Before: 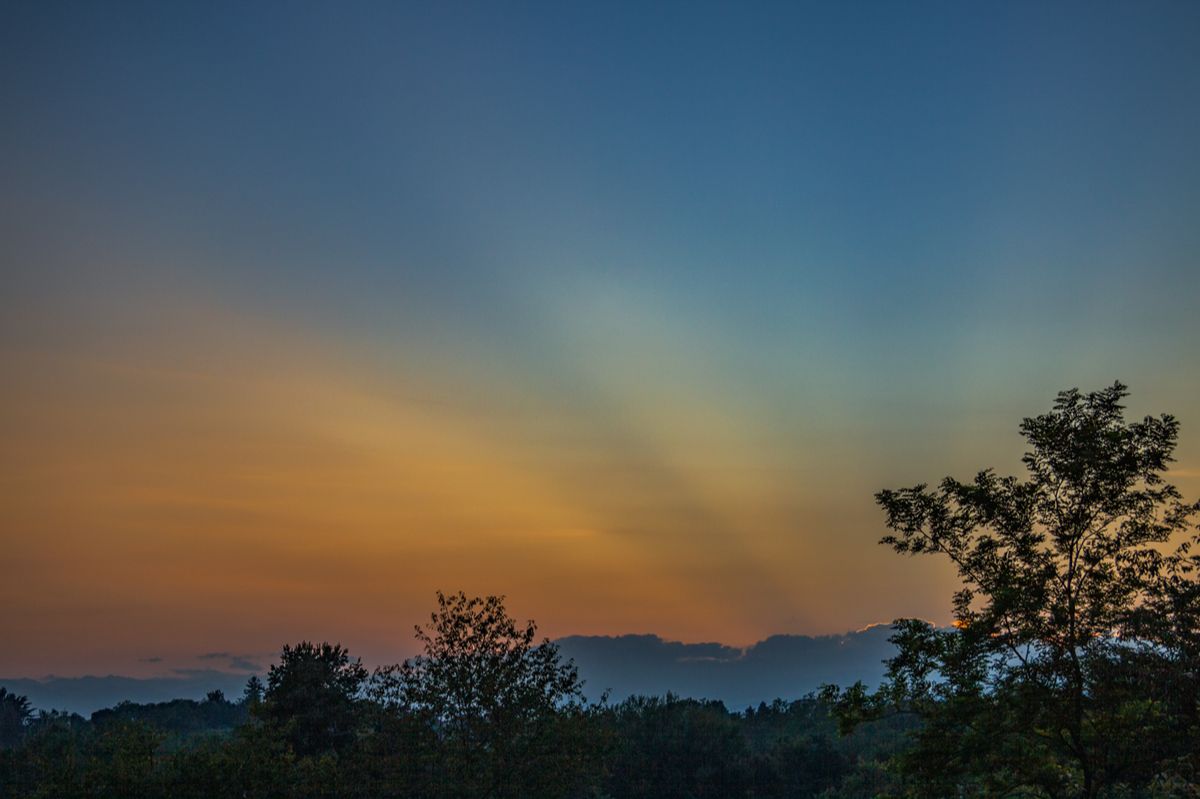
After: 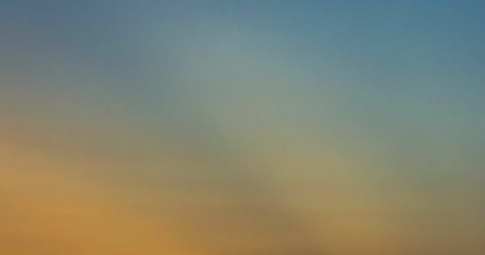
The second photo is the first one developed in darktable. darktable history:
crop: left 31.751%, top 32.172%, right 27.8%, bottom 35.83%
white balance: emerald 1
